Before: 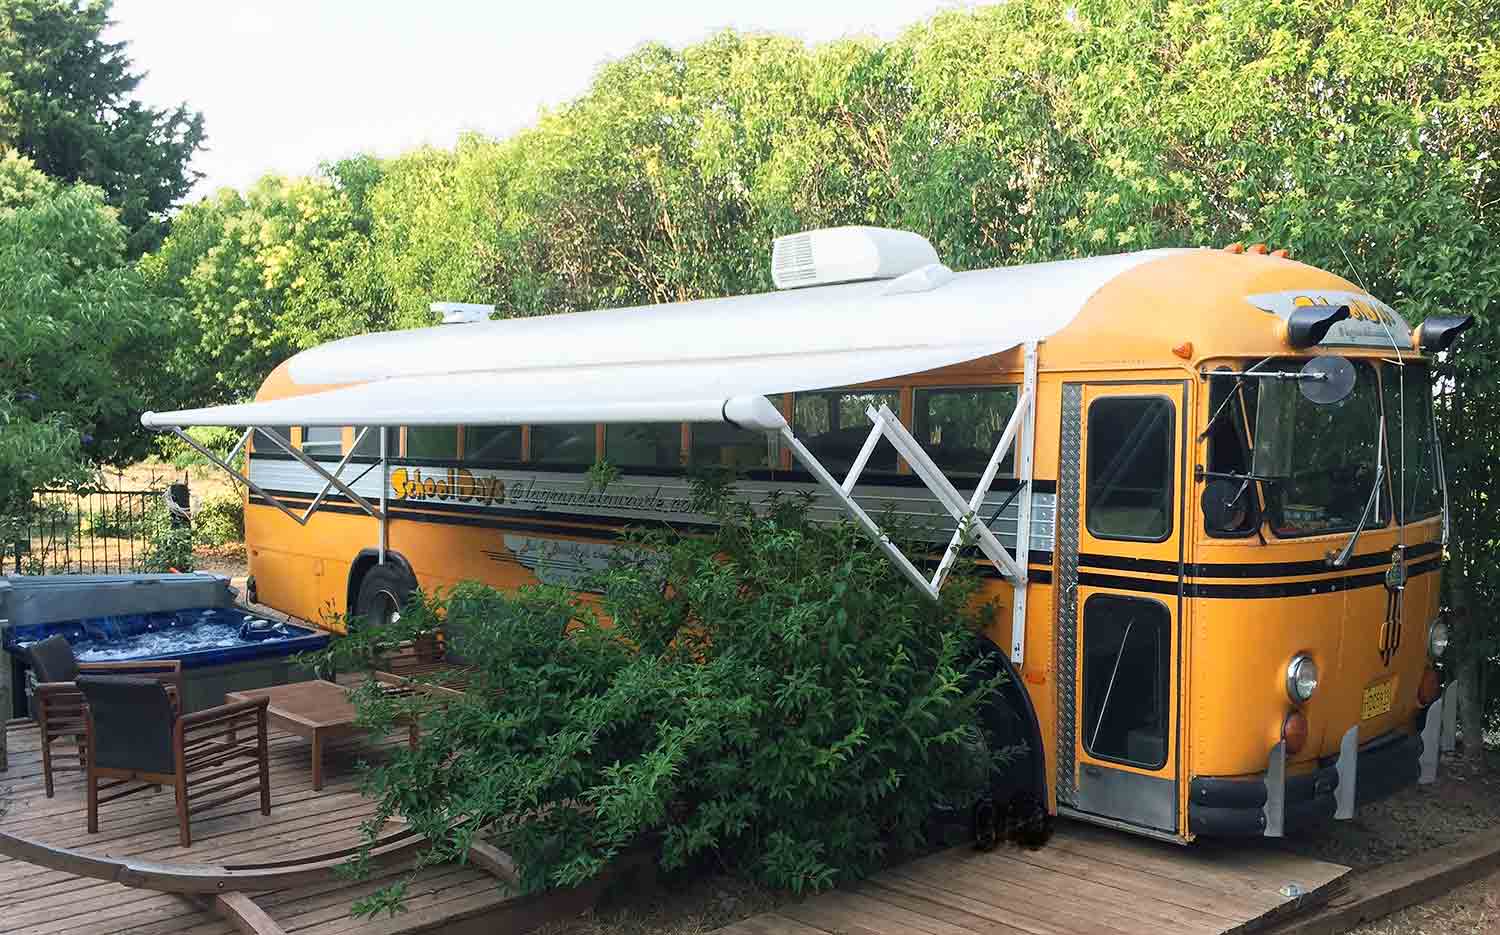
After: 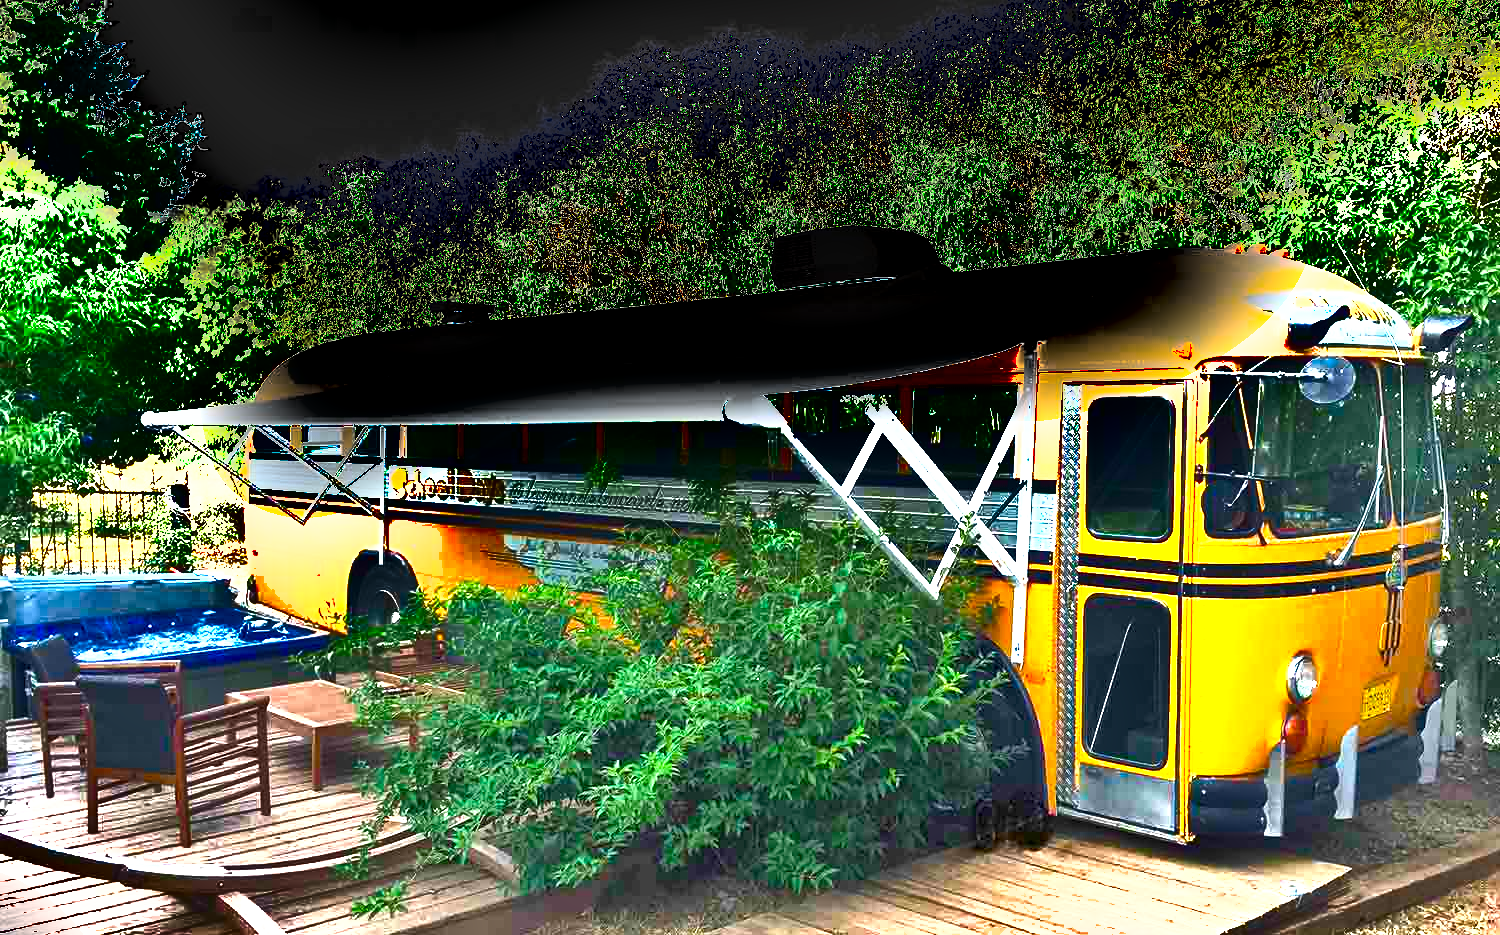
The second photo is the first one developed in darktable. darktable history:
color balance rgb: linear chroma grading › global chroma 15%, perceptual saturation grading › global saturation 30%
tone equalizer: -8 EV 0.06 EV, smoothing diameter 25%, edges refinement/feathering 10, preserve details guided filter
exposure: exposure 2.207 EV, compensate highlight preservation false
shadows and highlights: shadows 20.91, highlights -82.73, soften with gaussian
